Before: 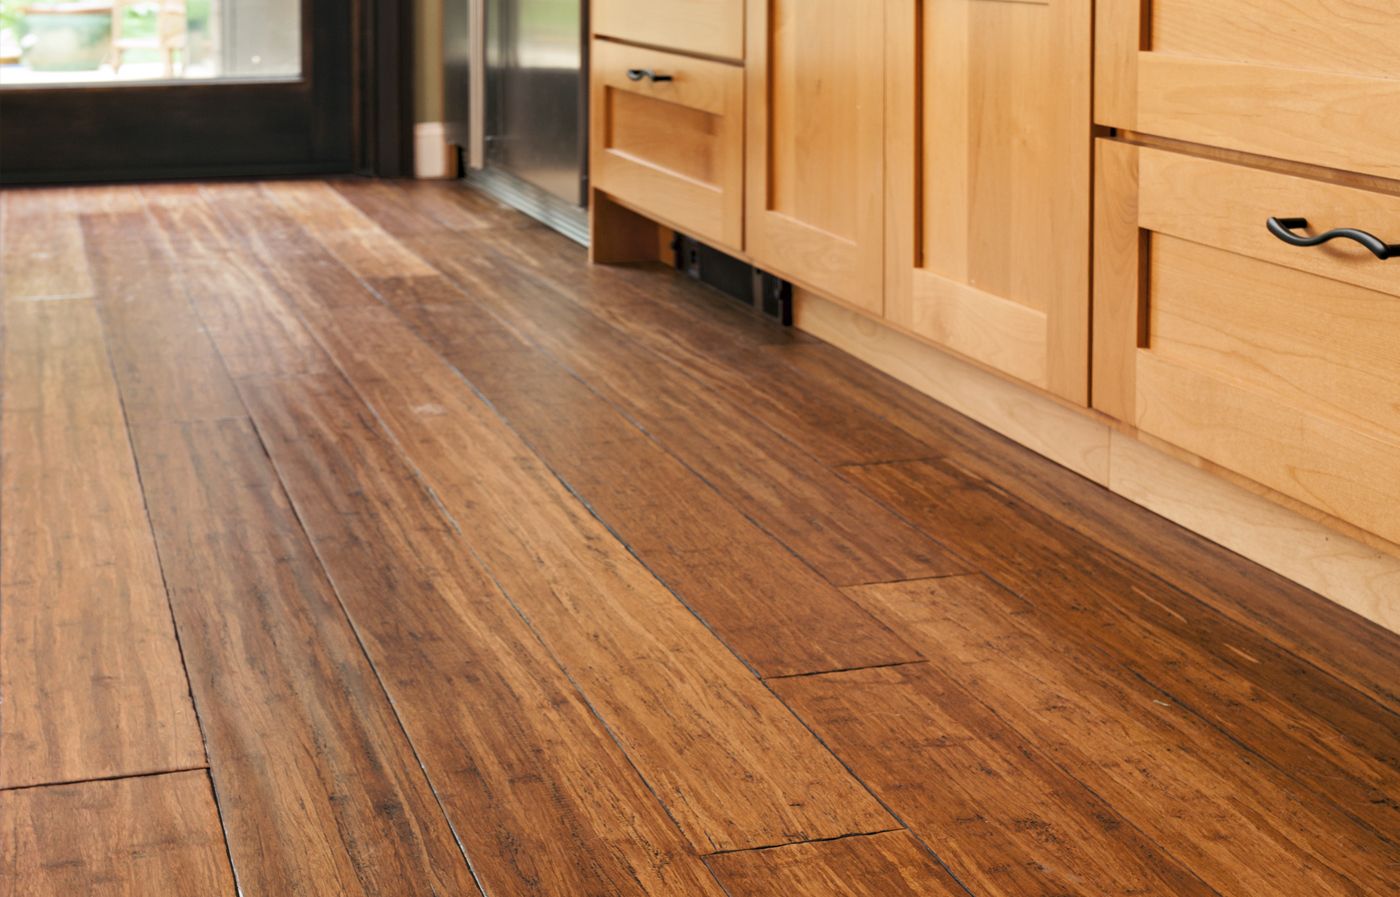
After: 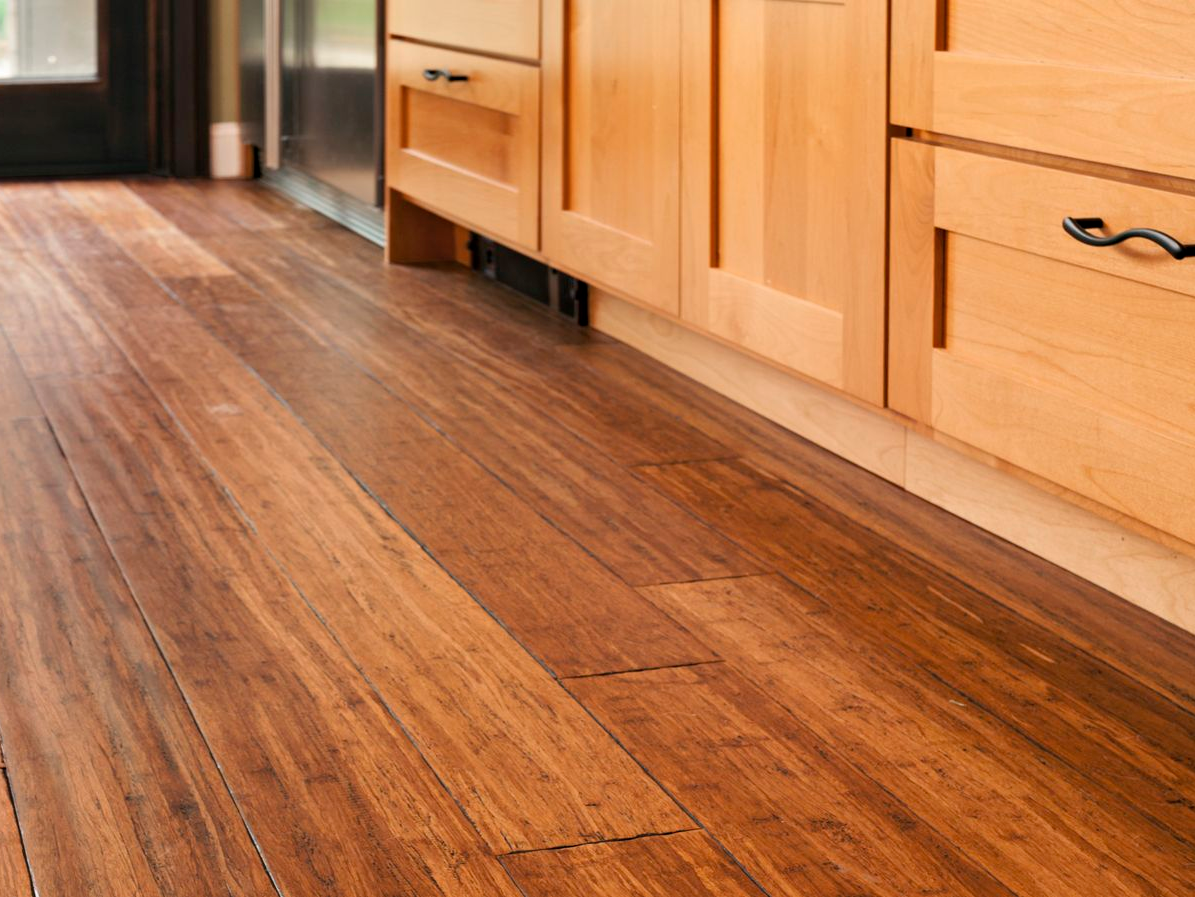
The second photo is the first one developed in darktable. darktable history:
crop and rotate: left 14.591%
